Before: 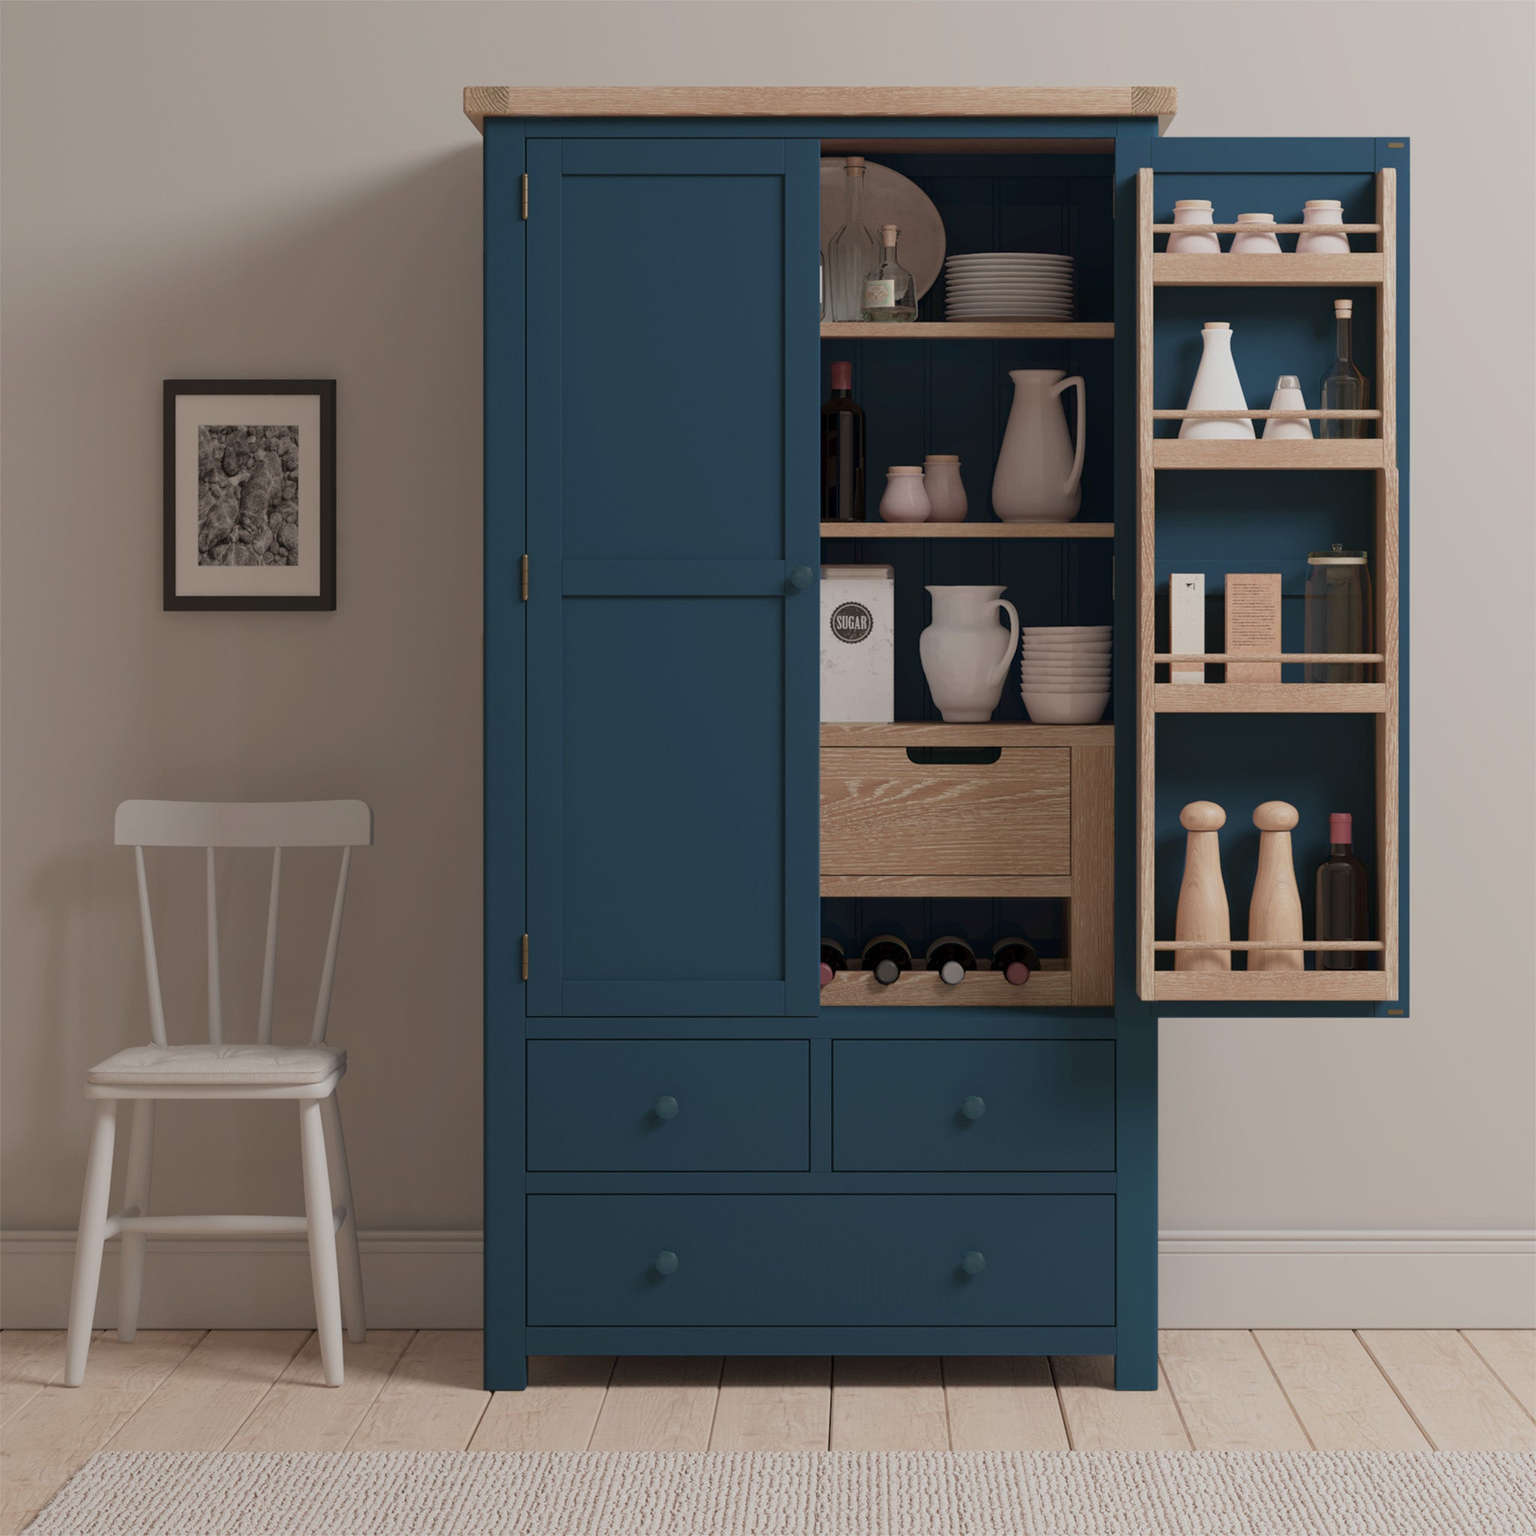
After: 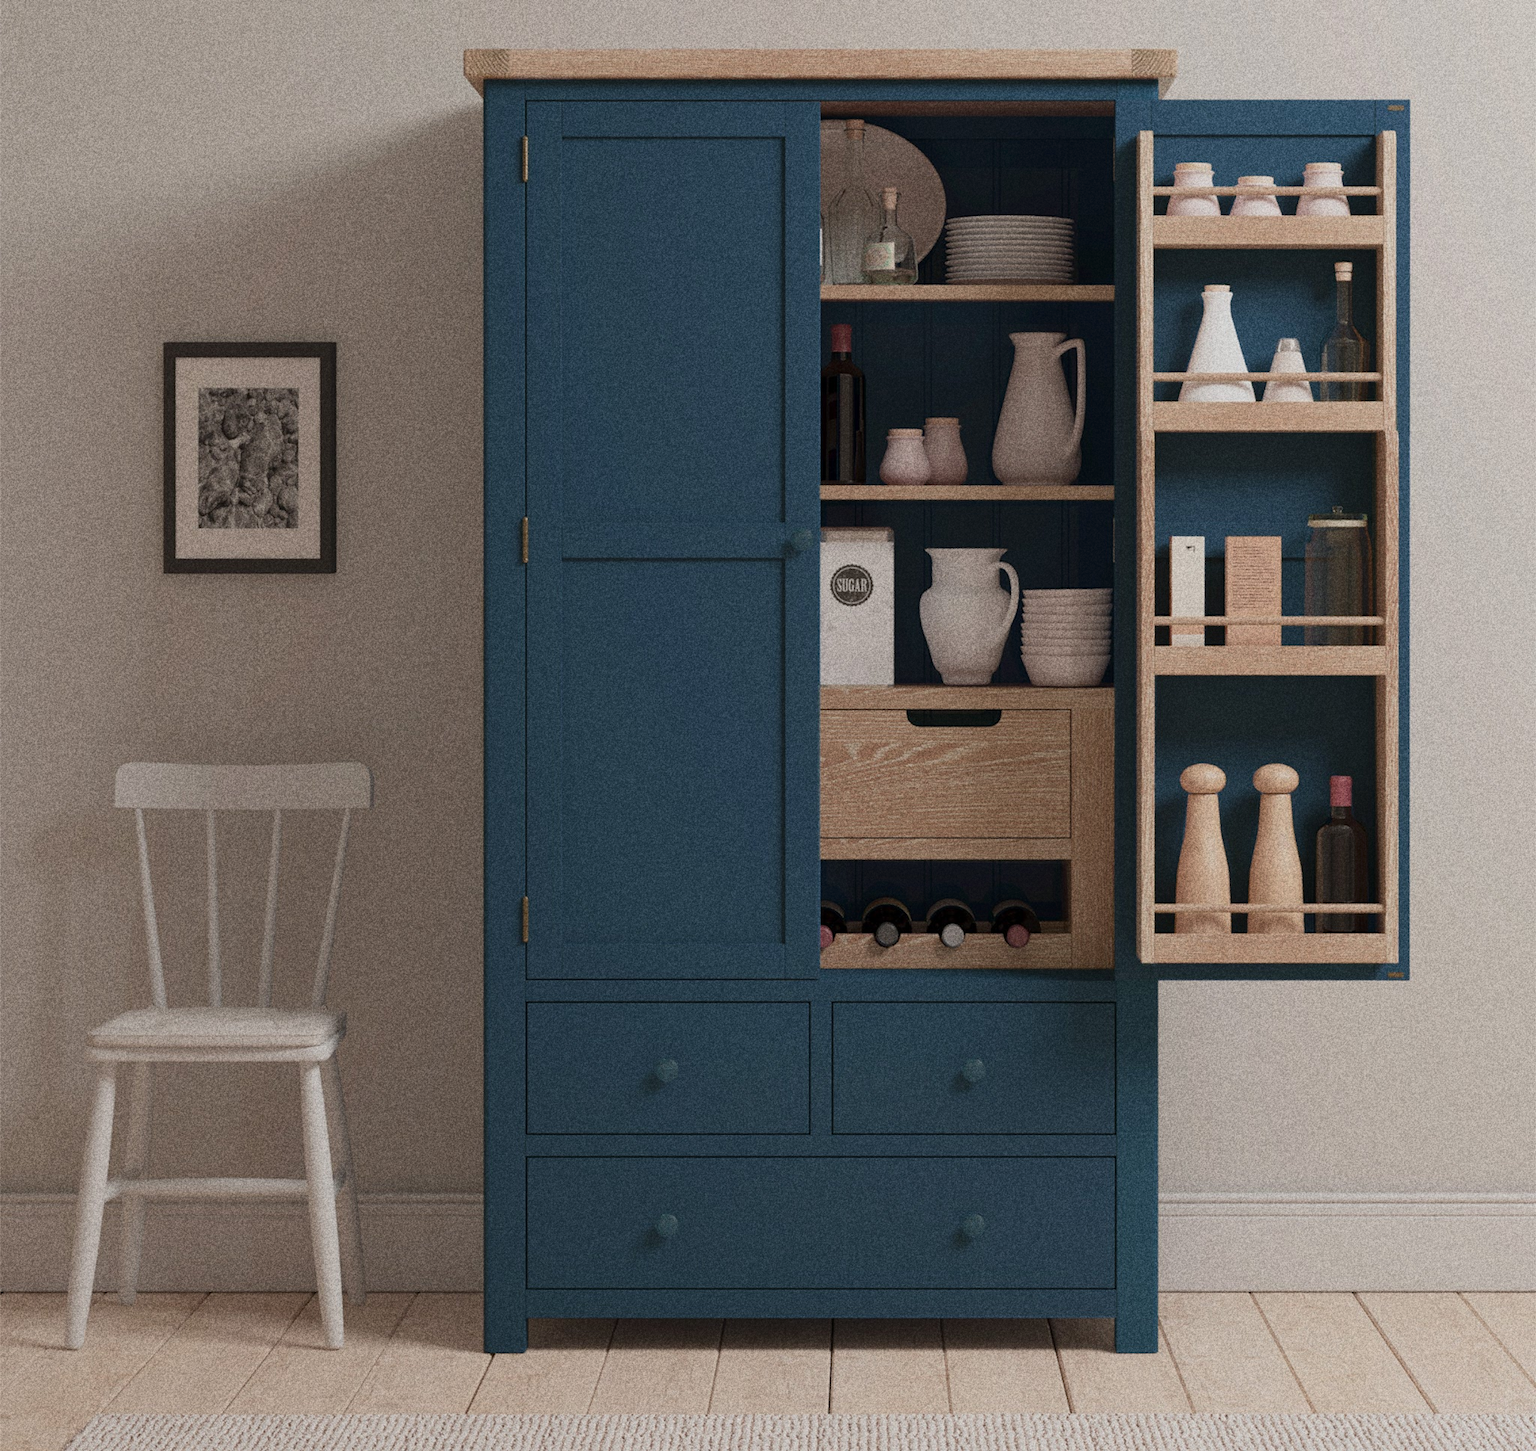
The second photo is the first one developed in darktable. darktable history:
crop and rotate: top 2.479%, bottom 3.018%
grain: strength 49.07%
